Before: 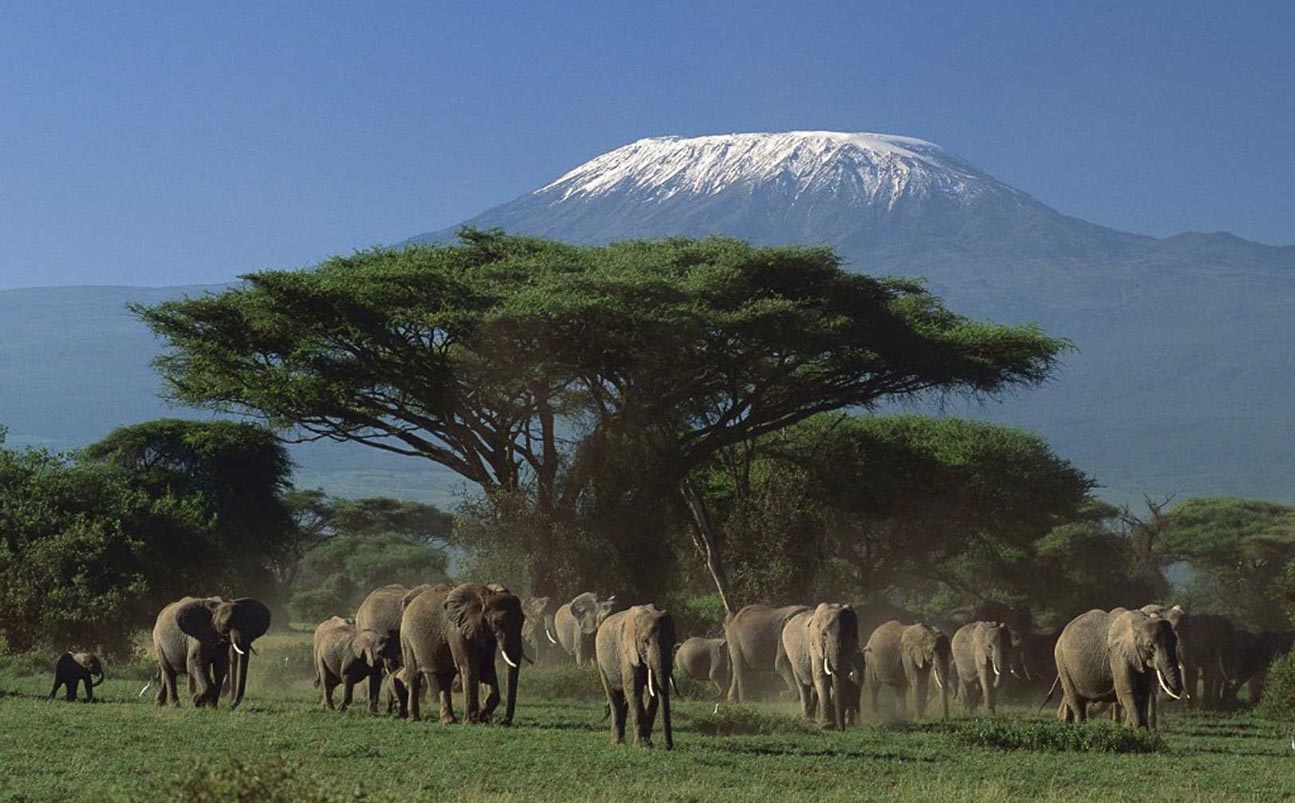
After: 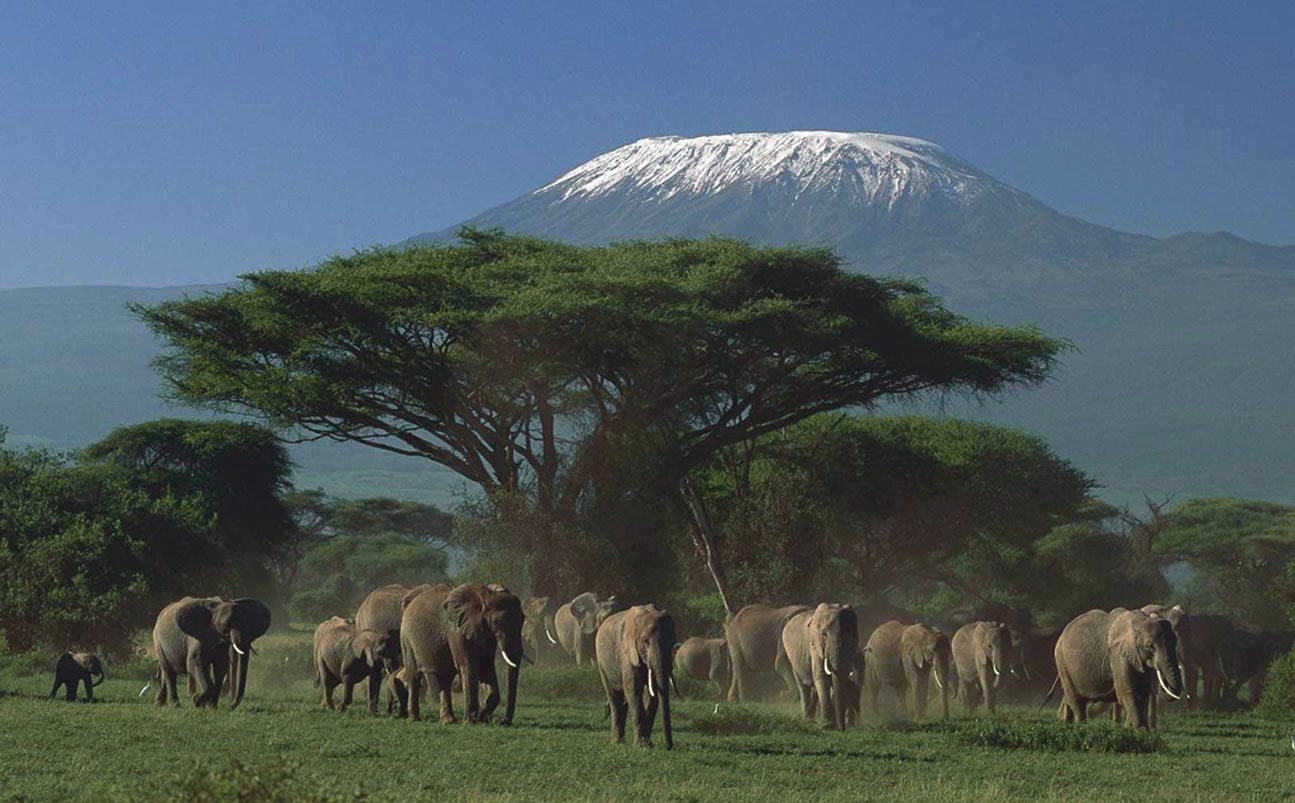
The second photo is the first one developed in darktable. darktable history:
tone curve: curves: ch0 [(0.001, 0.042) (0.128, 0.16) (0.452, 0.42) (0.603, 0.566) (0.754, 0.733) (1, 1)]; ch1 [(0, 0) (0.325, 0.327) (0.412, 0.441) (0.473, 0.466) (0.5, 0.499) (0.549, 0.558) (0.617, 0.625) (0.713, 0.7) (1, 1)]; ch2 [(0, 0) (0.386, 0.397) (0.445, 0.47) (0.505, 0.498) (0.529, 0.524) (0.574, 0.569) (0.652, 0.641) (1, 1)], color space Lab, independent channels, preserve colors none
